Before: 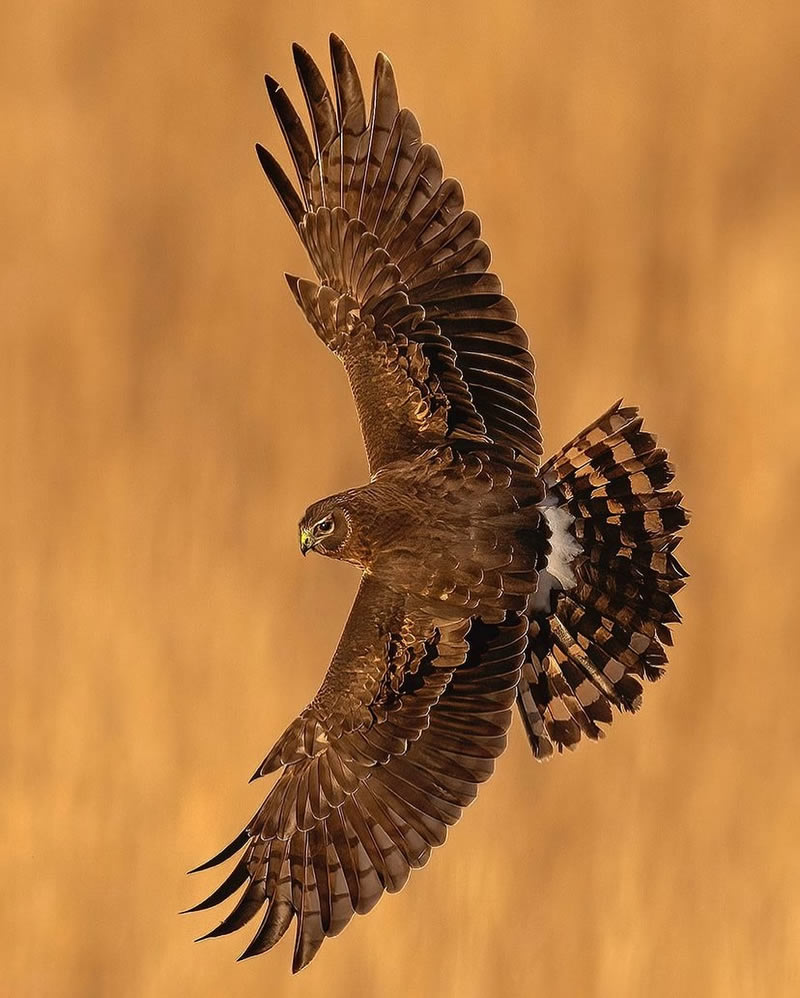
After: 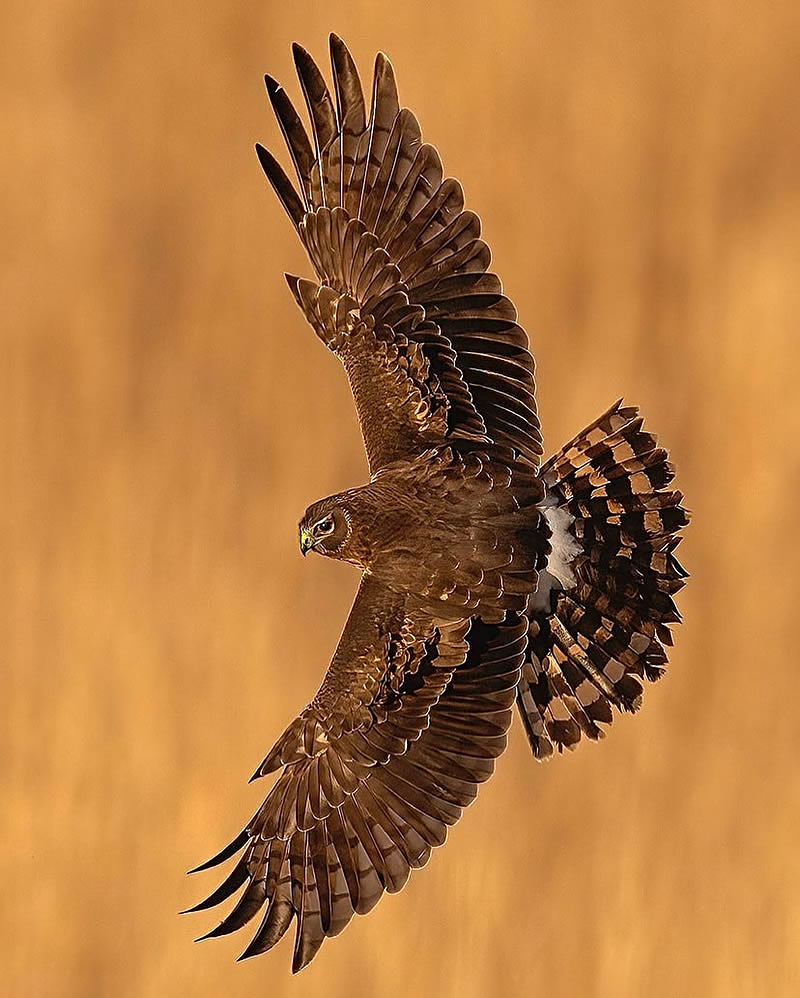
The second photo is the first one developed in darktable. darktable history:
sharpen: radius 1.974
